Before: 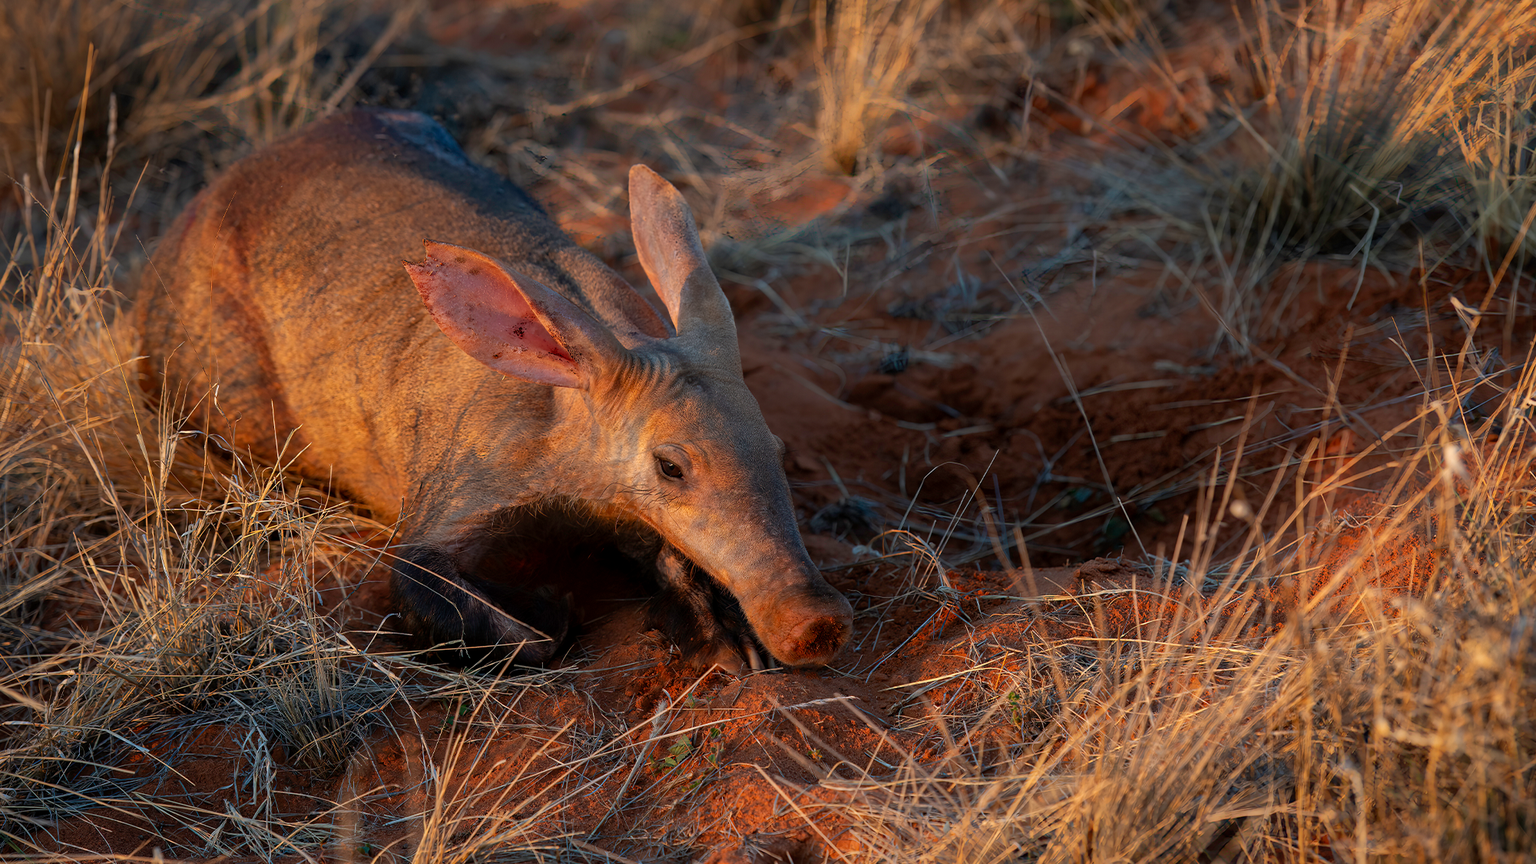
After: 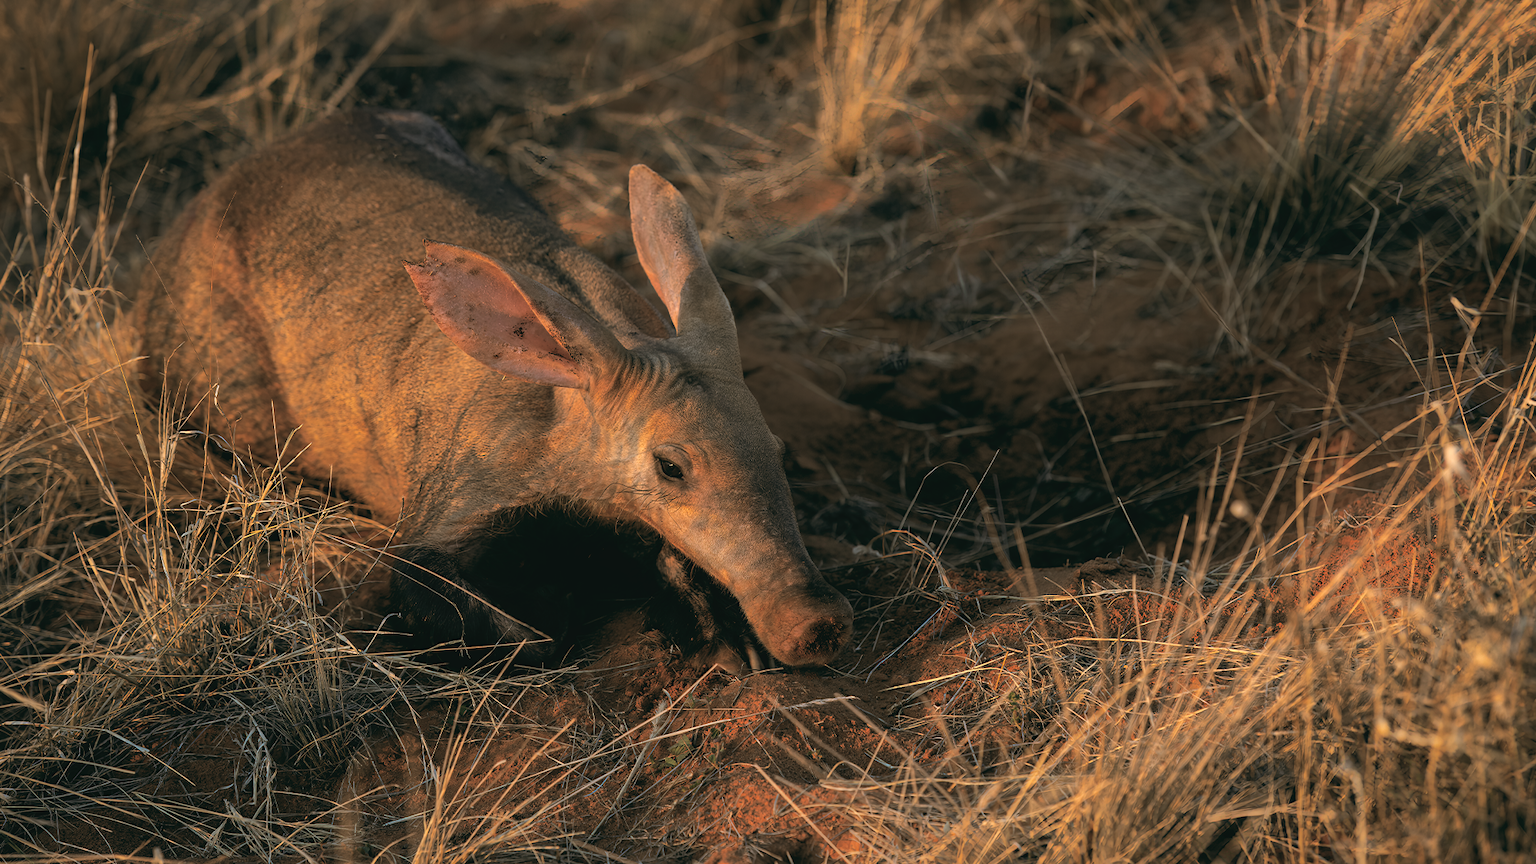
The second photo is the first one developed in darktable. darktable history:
color balance: lift [1.005, 0.99, 1.007, 1.01], gamma [1, 0.979, 1.011, 1.021], gain [0.923, 1.098, 1.025, 0.902], input saturation 90.45%, contrast 7.73%, output saturation 105.91%
split-toning: shadows › hue 32.4°, shadows › saturation 0.51, highlights › hue 180°, highlights › saturation 0, balance -60.17, compress 55.19%
